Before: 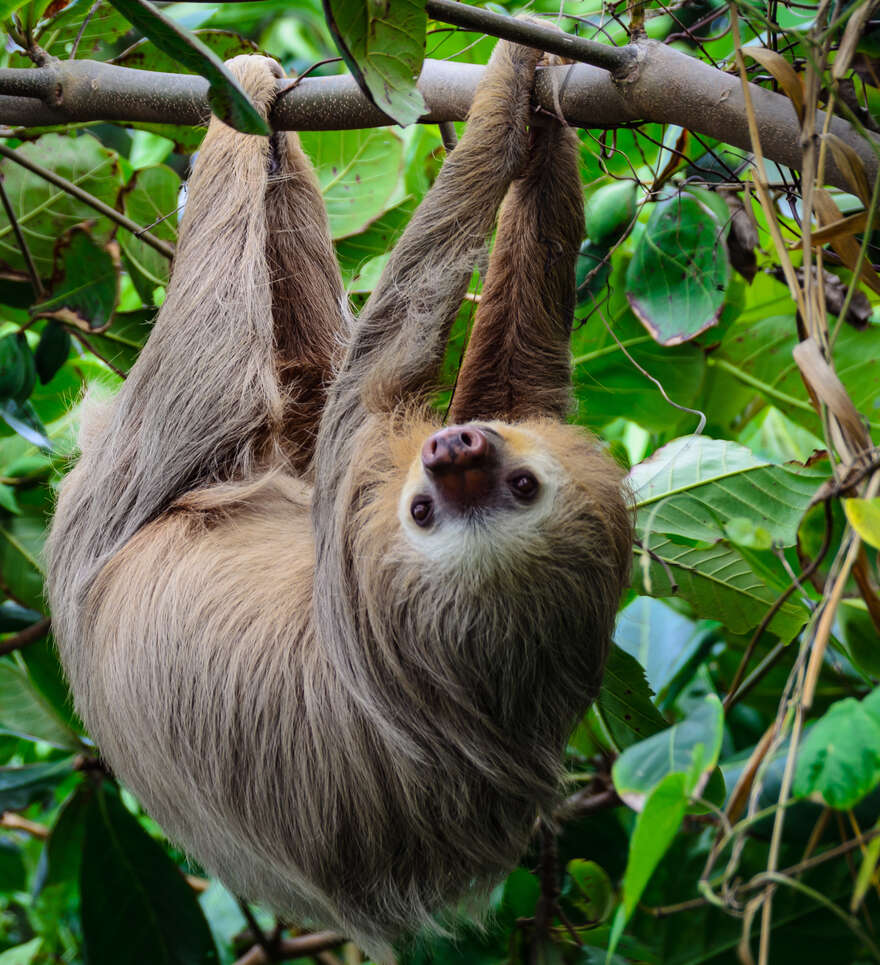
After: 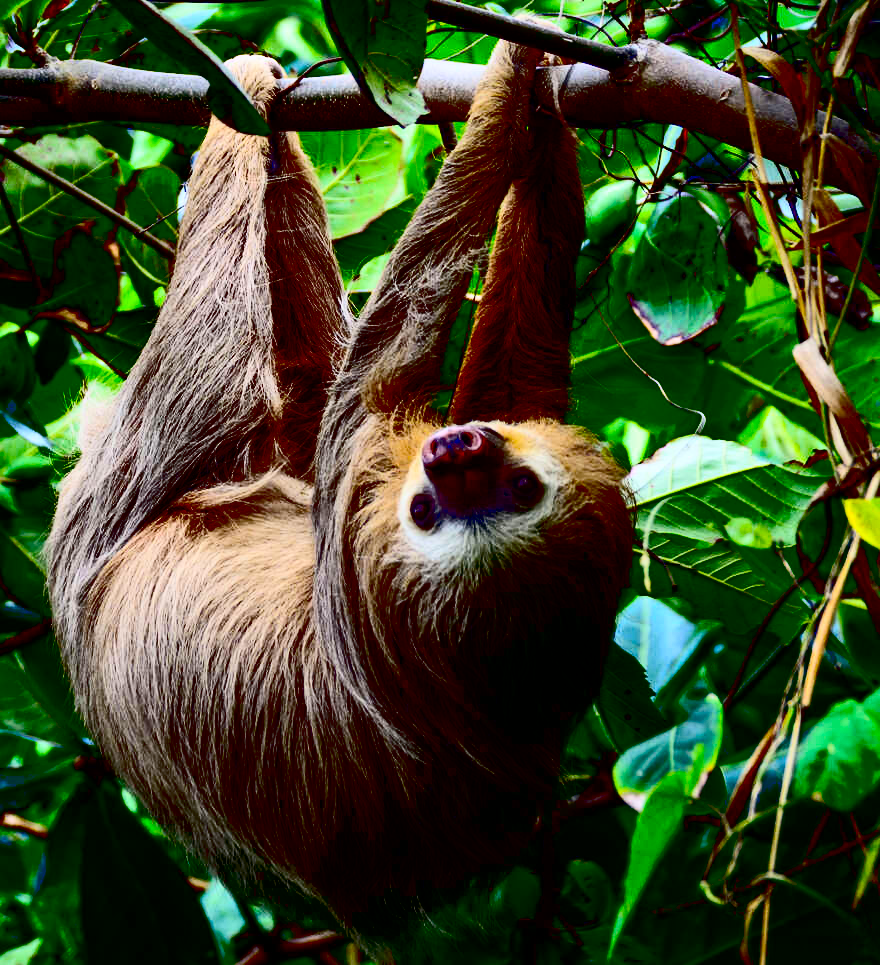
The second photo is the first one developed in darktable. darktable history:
contrast brightness saturation: contrast 0.412, brightness 0.041, saturation 0.246
contrast equalizer: y [[0.6 ×6], [0.55 ×6], [0 ×6], [0 ×6], [0 ×6]], mix 0.2
exposure: black level correction 0.099, exposure -0.084 EV, compensate highlight preservation false
